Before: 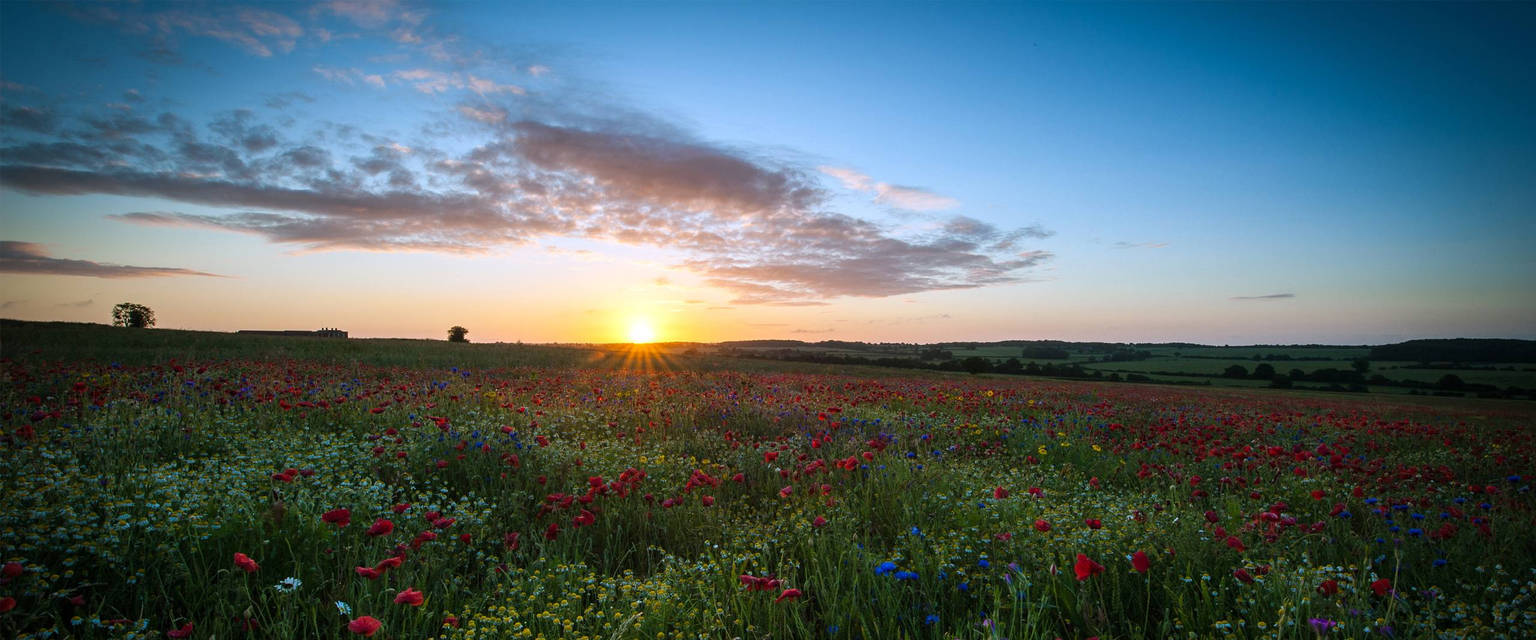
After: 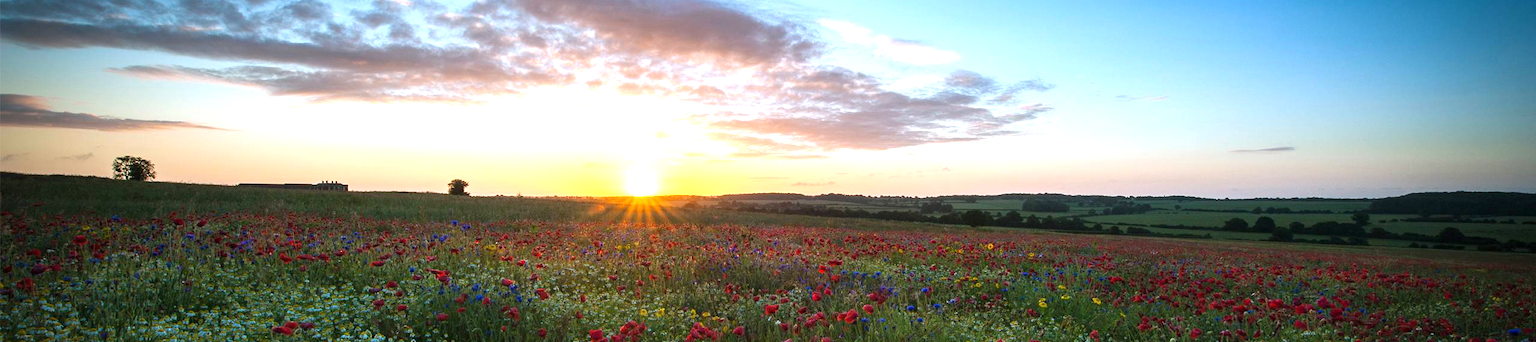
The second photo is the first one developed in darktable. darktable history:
crop and rotate: top 23.043%, bottom 23.437%
exposure: exposure 0.77 EV, compensate highlight preservation false
